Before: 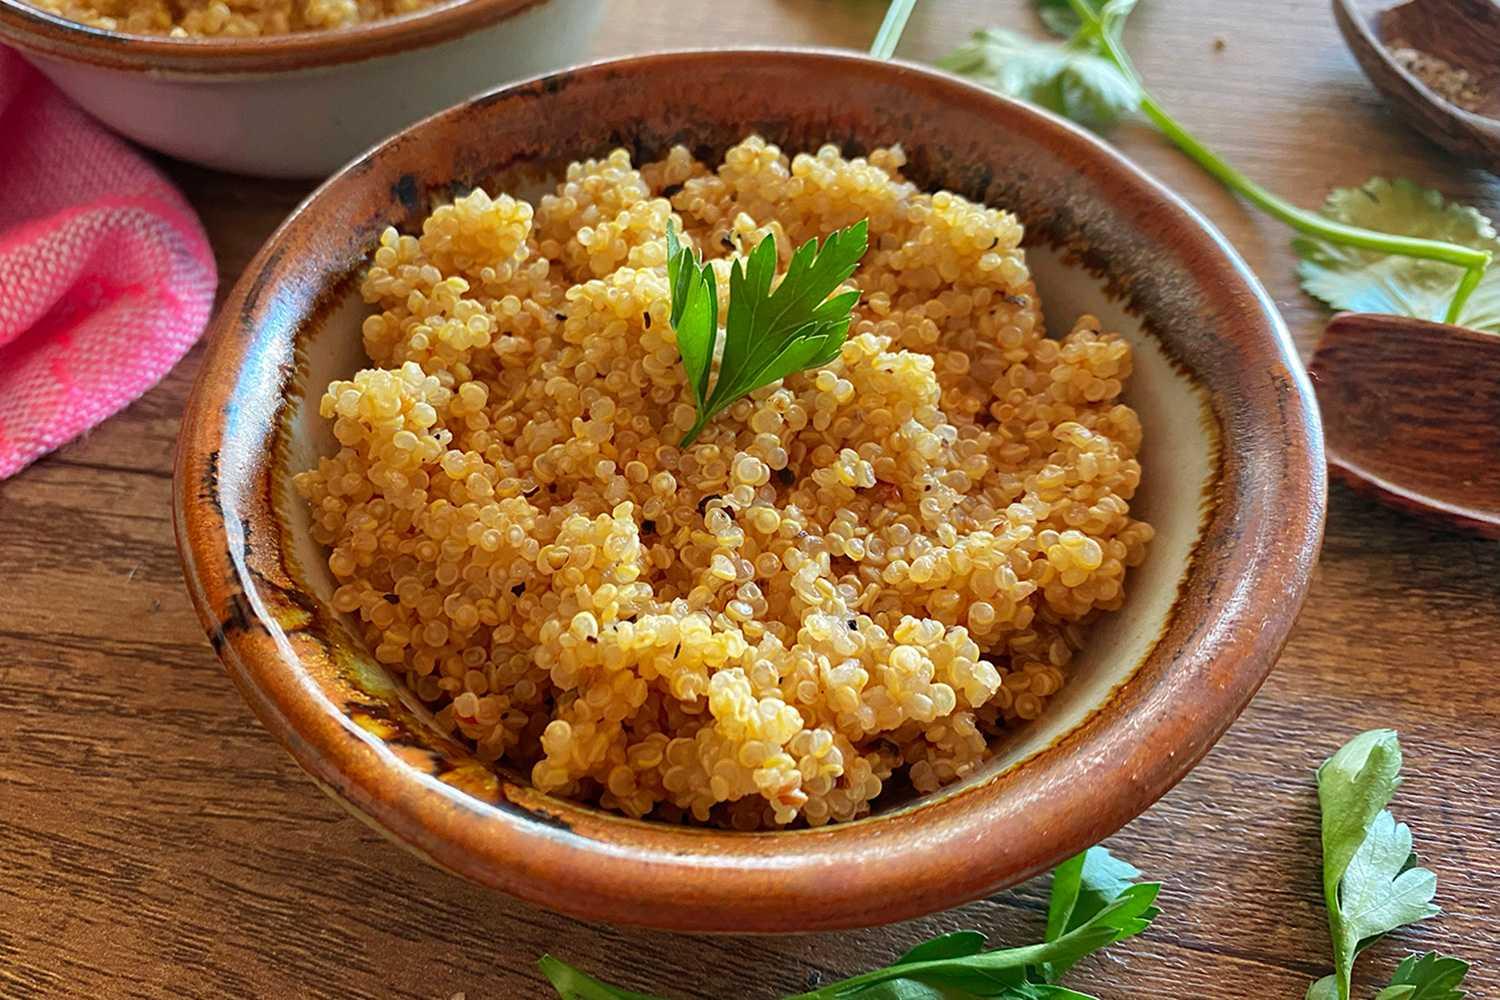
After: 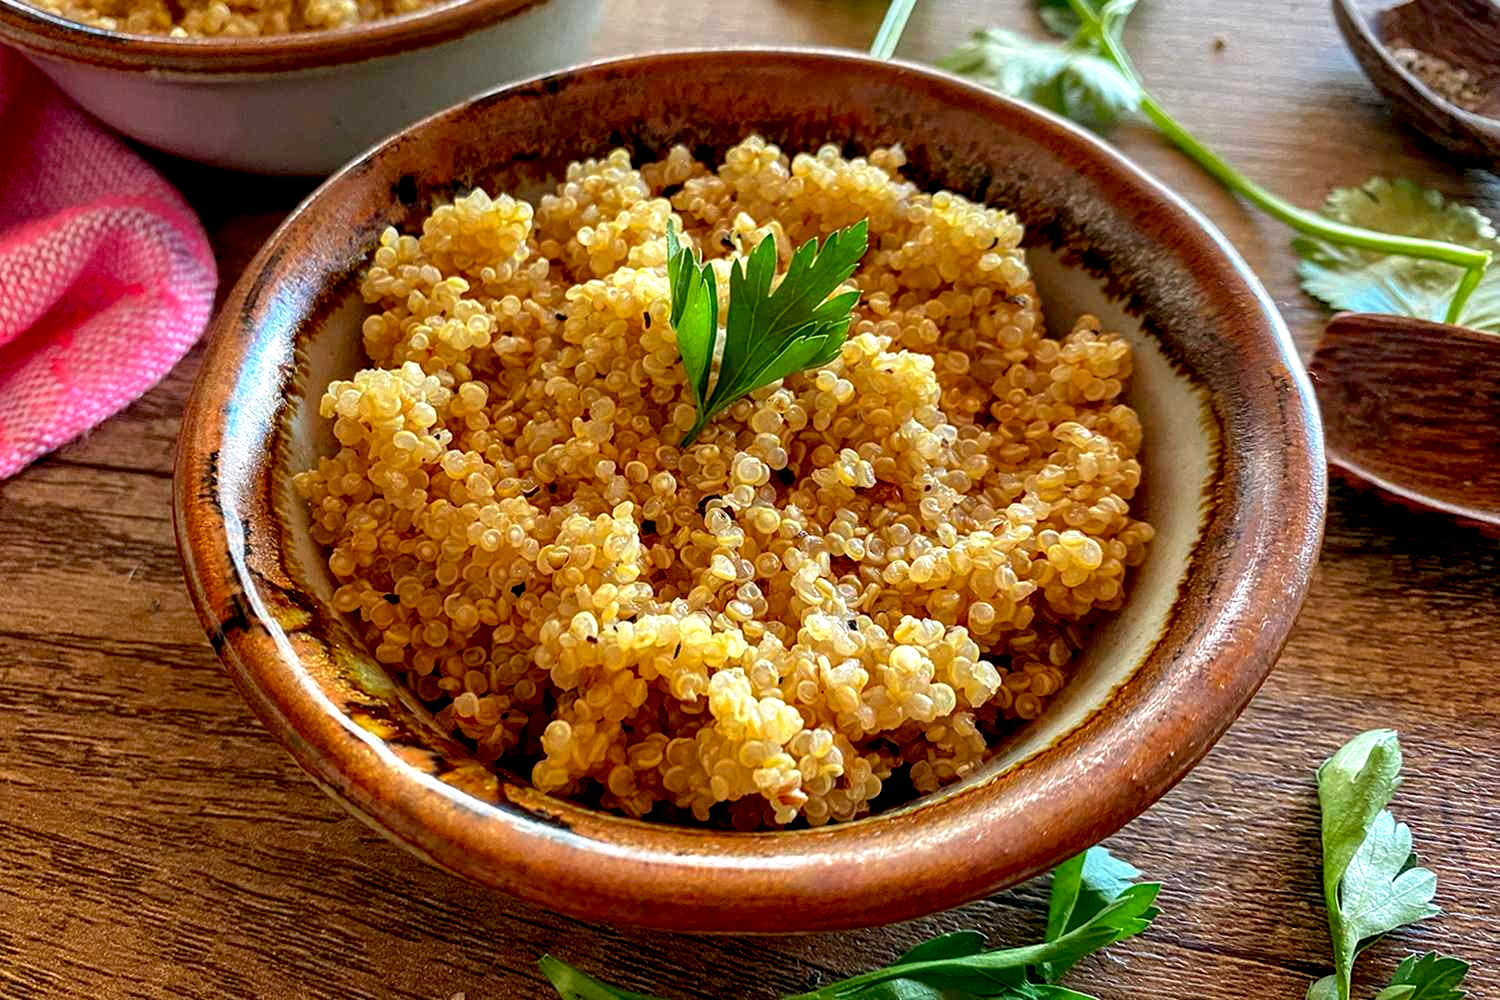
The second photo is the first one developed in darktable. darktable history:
base curve: curves: ch0 [(0.017, 0) (0.425, 0.441) (0.844, 0.933) (1, 1)], preserve colors none
local contrast: highlights 41%, shadows 59%, detail 138%, midtone range 0.513
